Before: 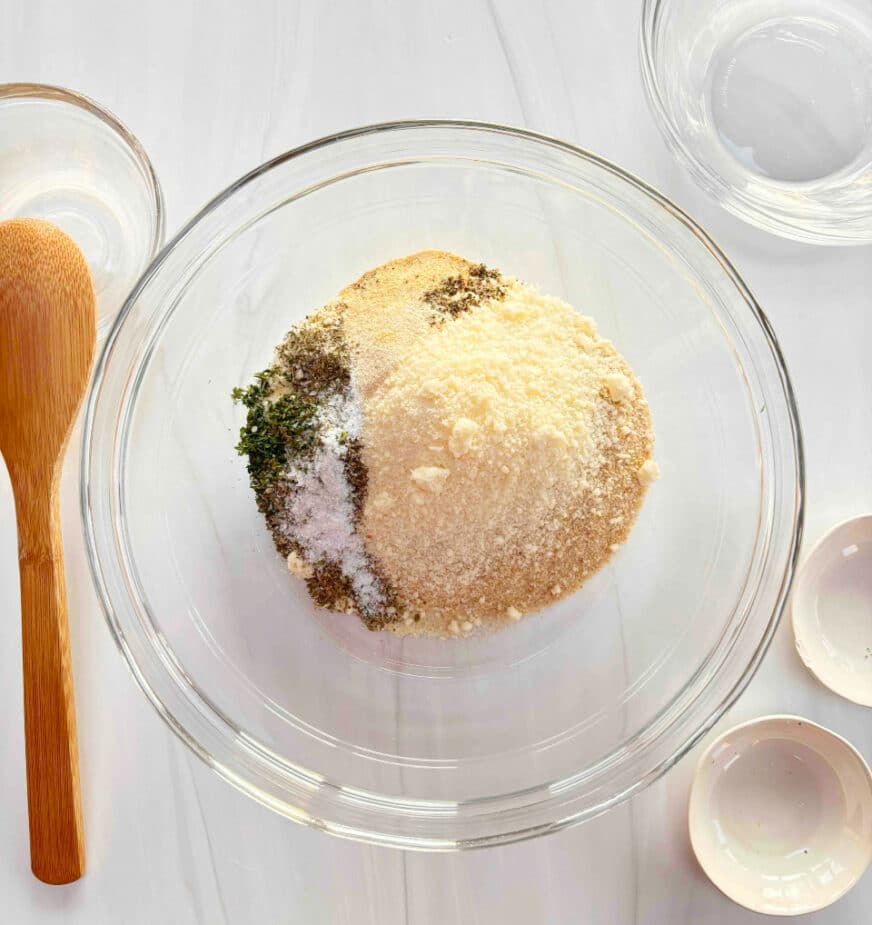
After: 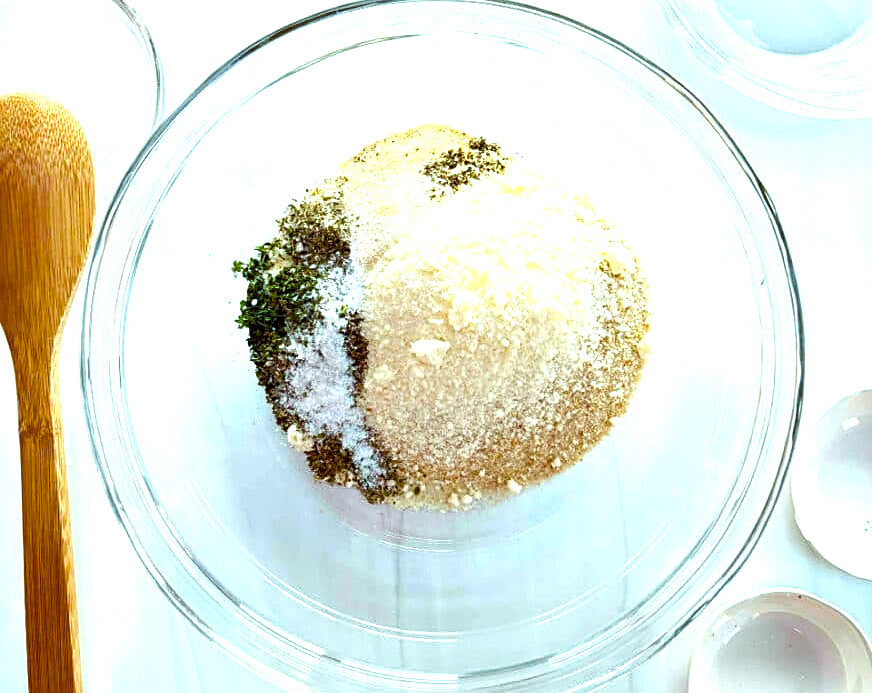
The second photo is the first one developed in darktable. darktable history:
crop: top 13.819%, bottom 11.169%
color balance rgb: shadows lift › luminance -7.7%, shadows lift › chroma 2.13%, shadows lift › hue 200.79°, power › luminance -7.77%, power › chroma 2.27%, power › hue 220.69°, highlights gain › luminance 15.15%, highlights gain › chroma 4%, highlights gain › hue 209.35°, global offset › luminance -0.21%, global offset › chroma 0.27%, perceptual saturation grading › global saturation 24.42%, perceptual saturation grading › highlights -24.42%, perceptual saturation grading › mid-tones 24.42%, perceptual saturation grading › shadows 40%, perceptual brilliance grading › global brilliance -5%, perceptual brilliance grading › highlights 24.42%, perceptual brilliance grading › mid-tones 7%, perceptual brilliance grading › shadows -5%
sharpen: on, module defaults
